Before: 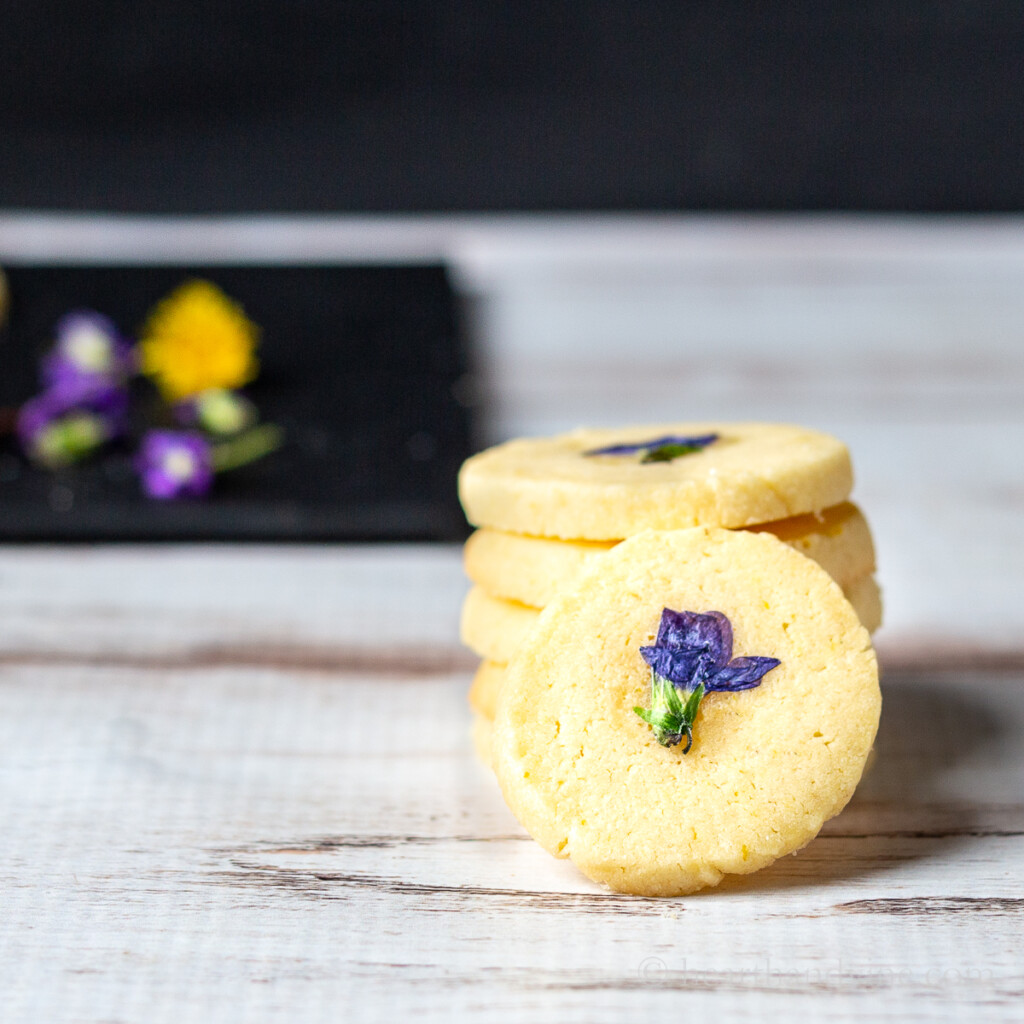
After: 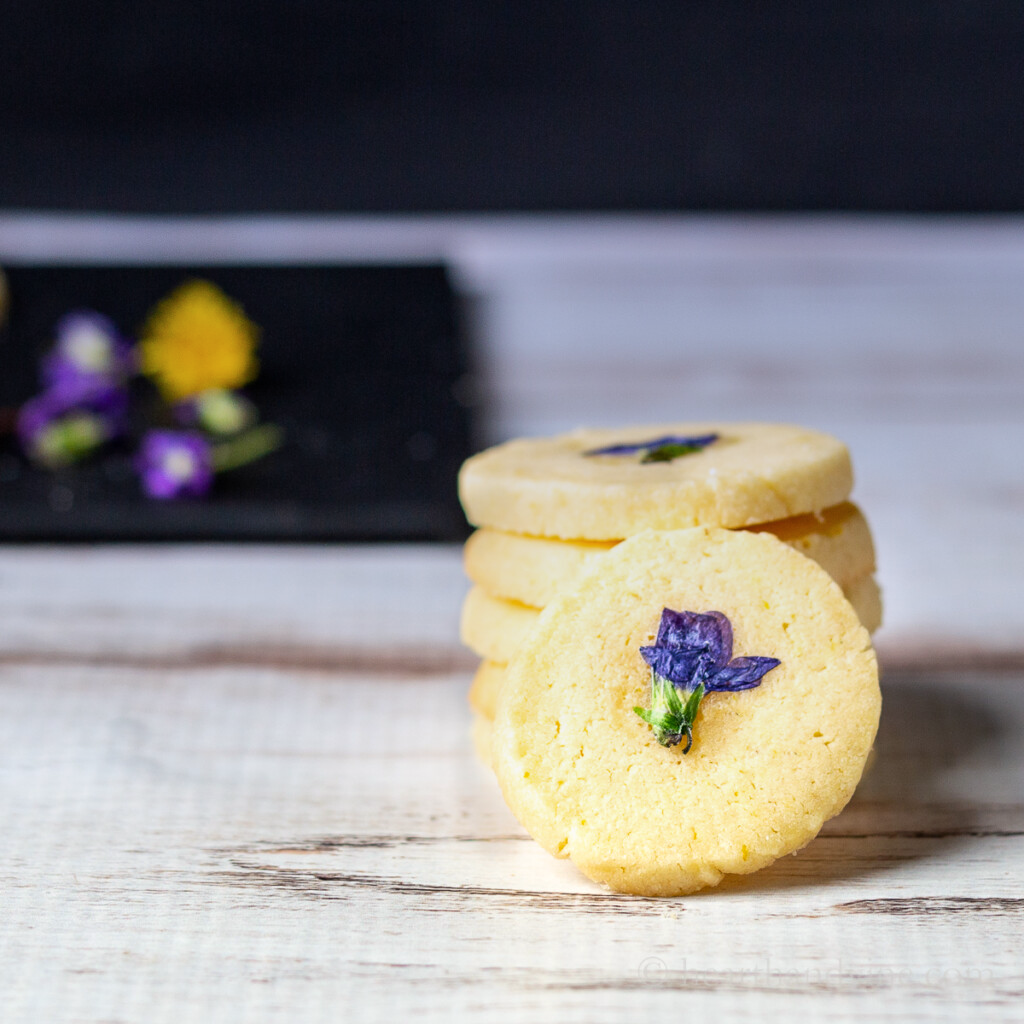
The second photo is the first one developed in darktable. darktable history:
graduated density: hue 238.83°, saturation 50%
color correction: highlights b* 3
